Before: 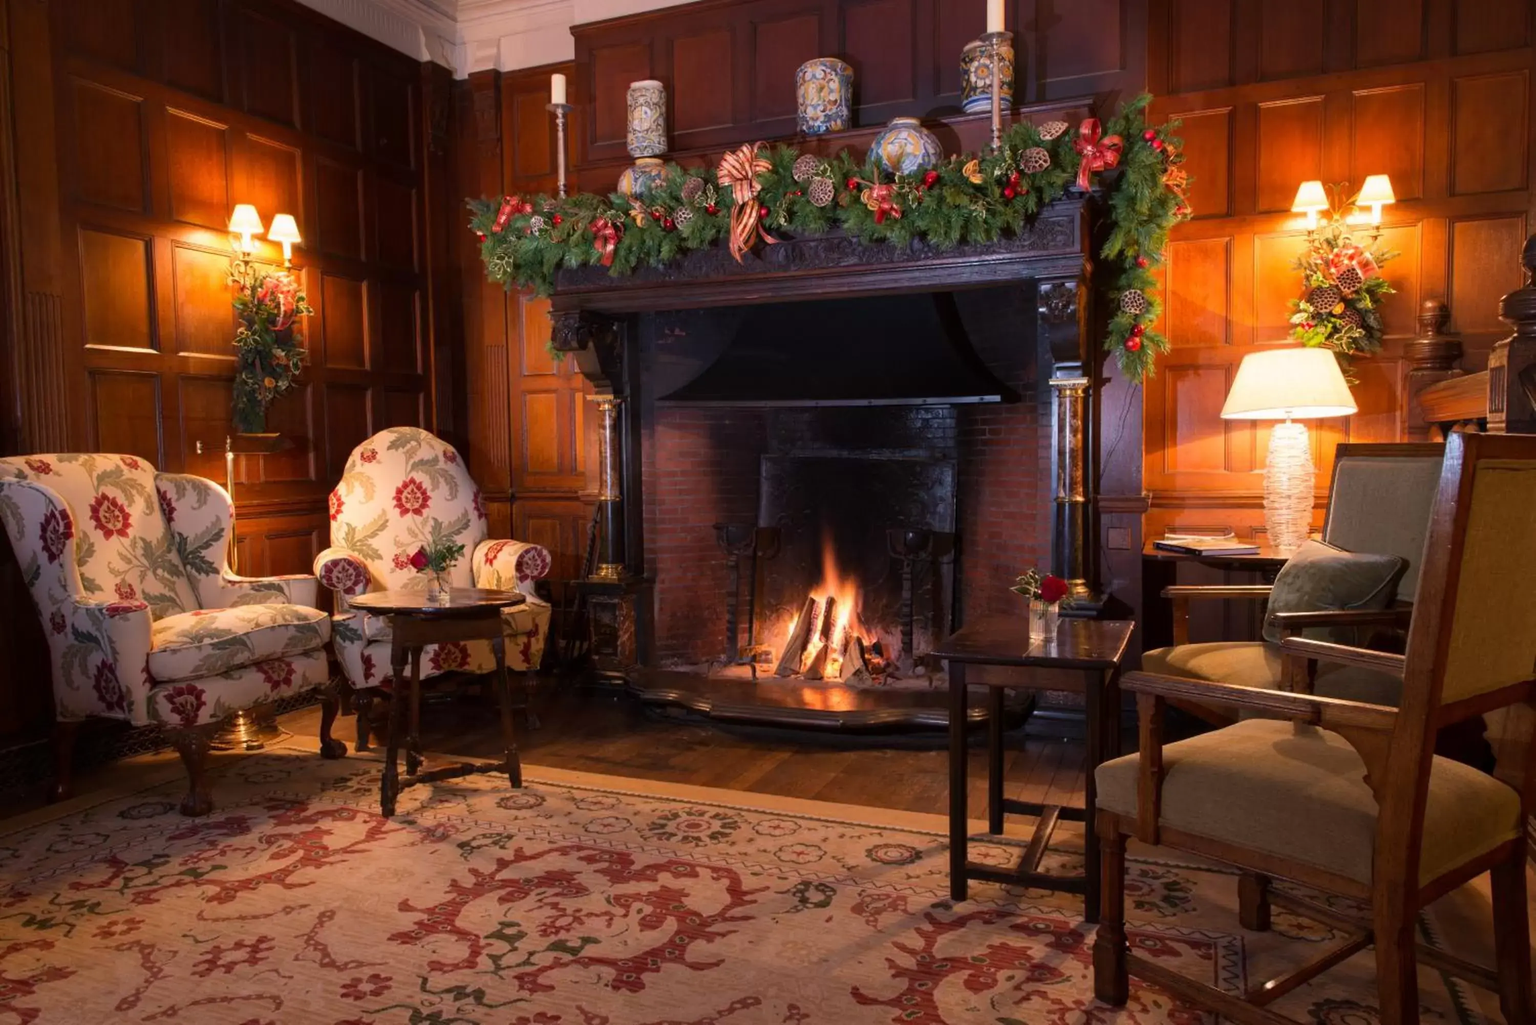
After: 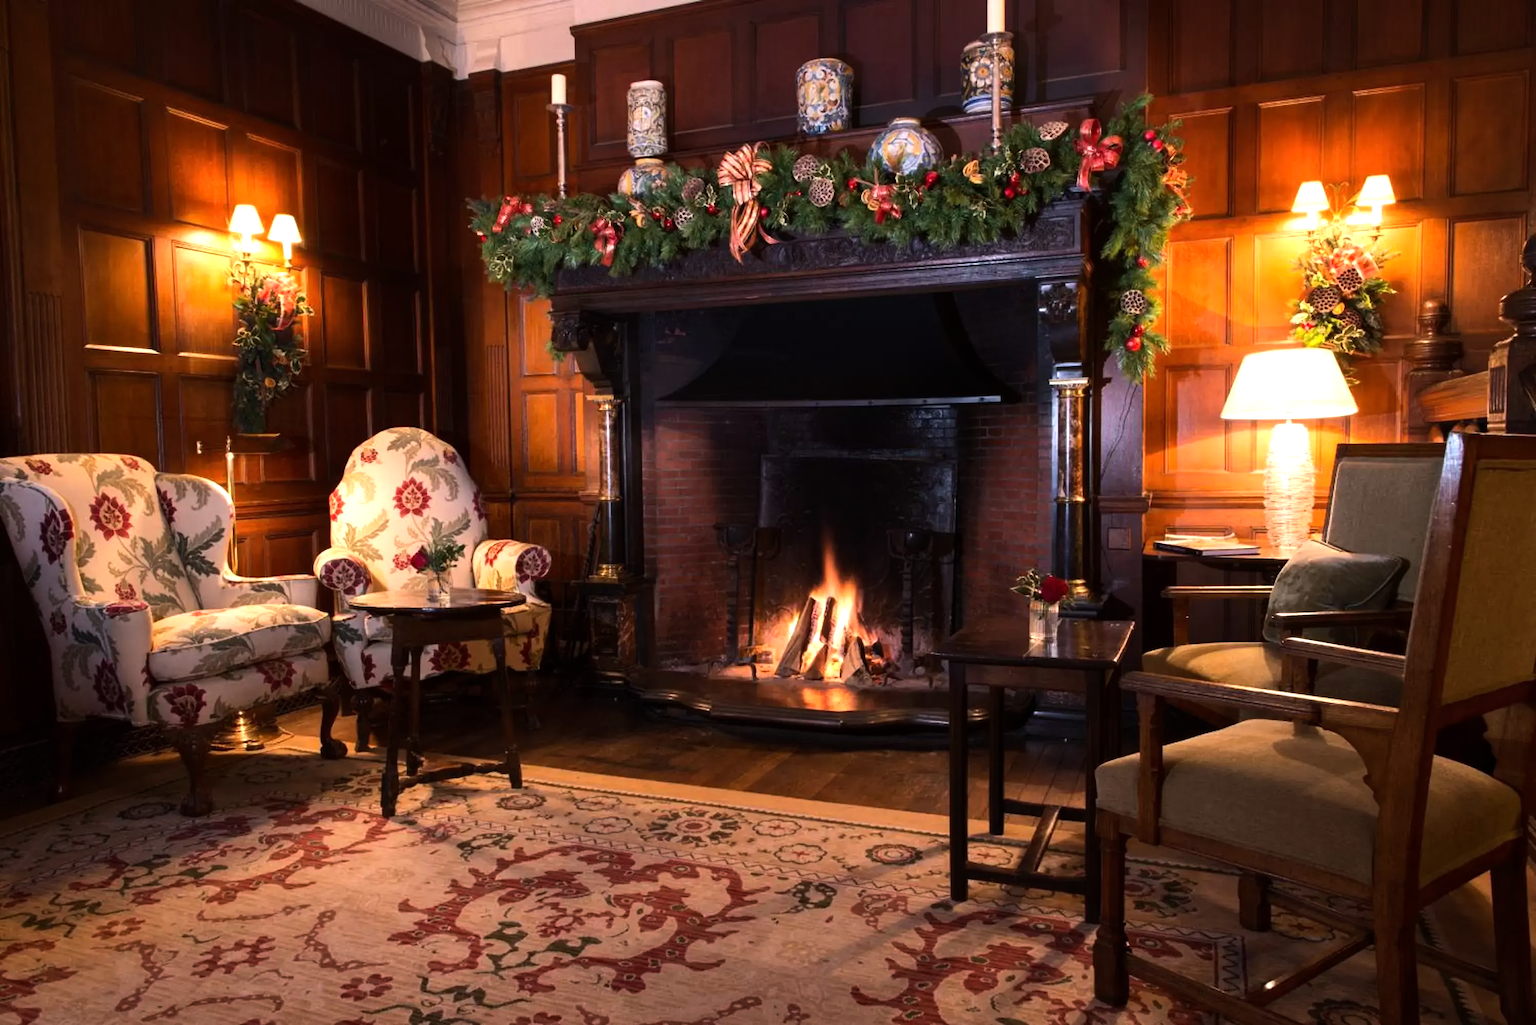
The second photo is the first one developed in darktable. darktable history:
white balance: emerald 1
tone equalizer: -8 EV -0.75 EV, -7 EV -0.7 EV, -6 EV -0.6 EV, -5 EV -0.4 EV, -3 EV 0.4 EV, -2 EV 0.6 EV, -1 EV 0.7 EV, +0 EV 0.75 EV, edges refinement/feathering 500, mask exposure compensation -1.57 EV, preserve details no
